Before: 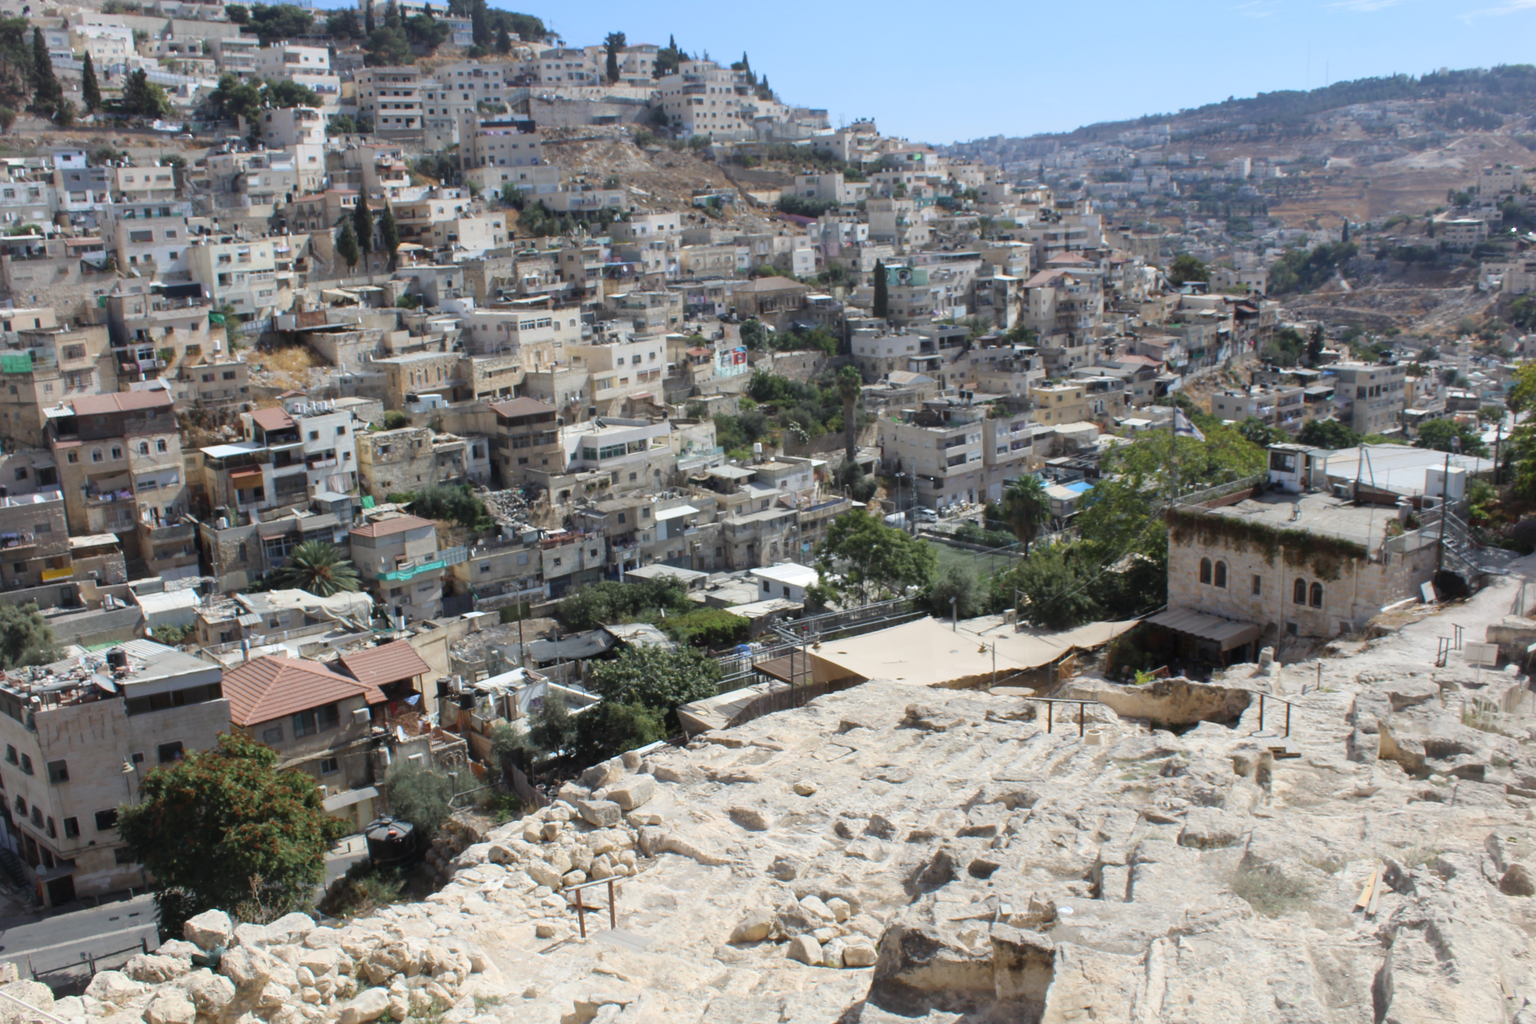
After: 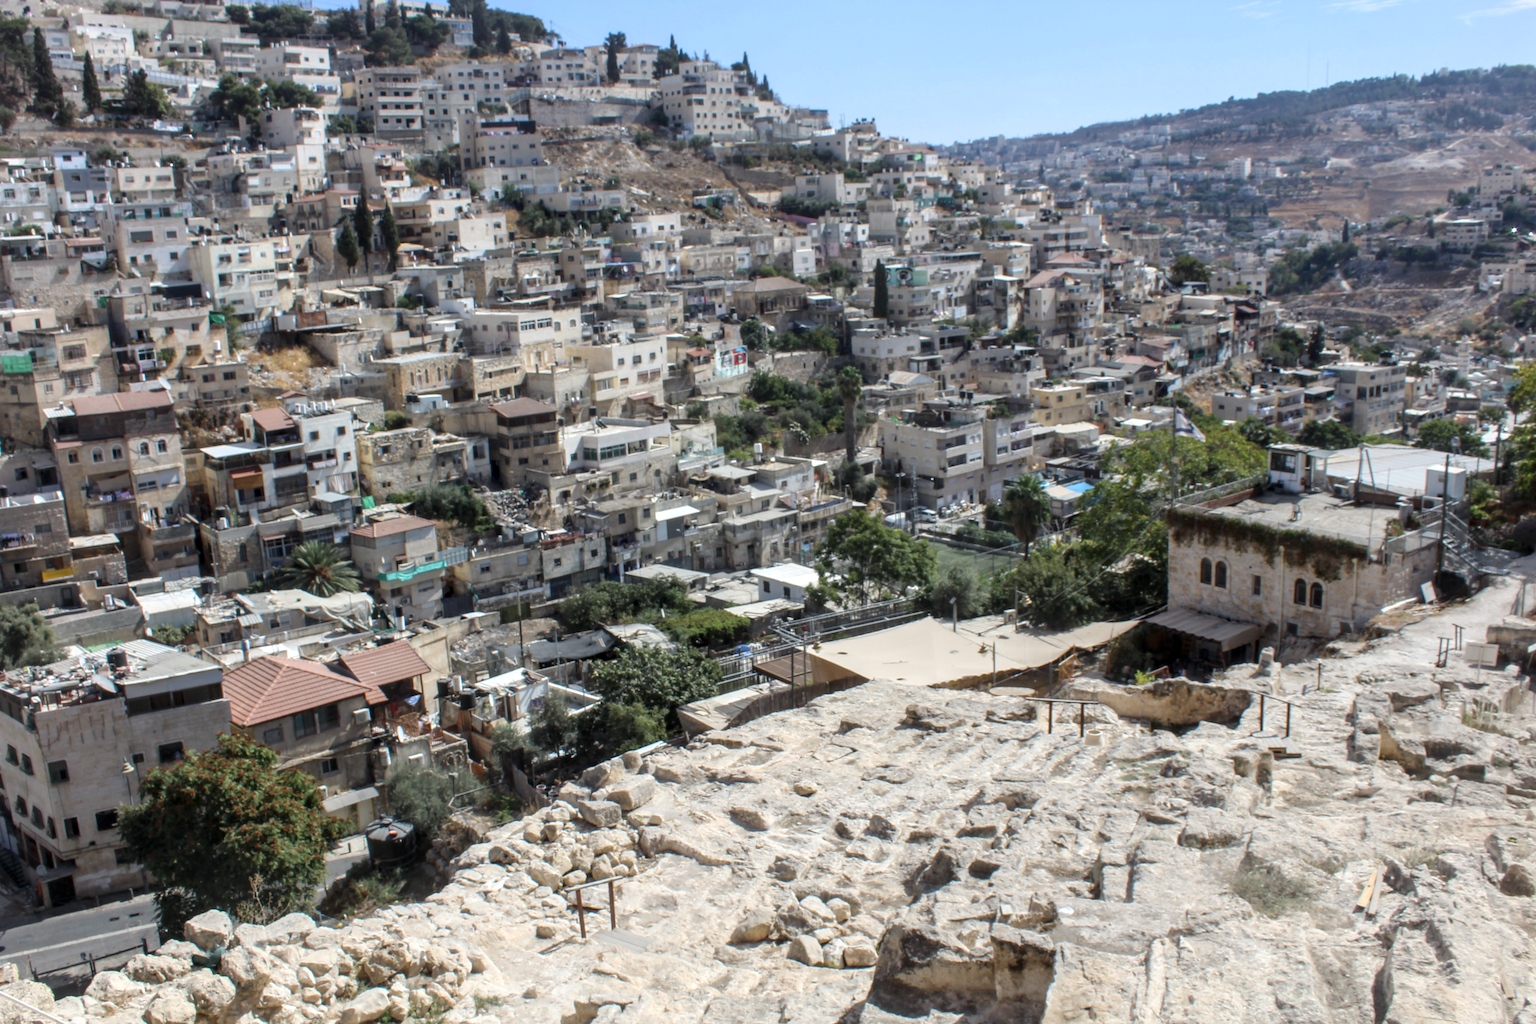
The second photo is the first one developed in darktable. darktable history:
local contrast: highlights 61%, detail 143%, midtone range 0.427
